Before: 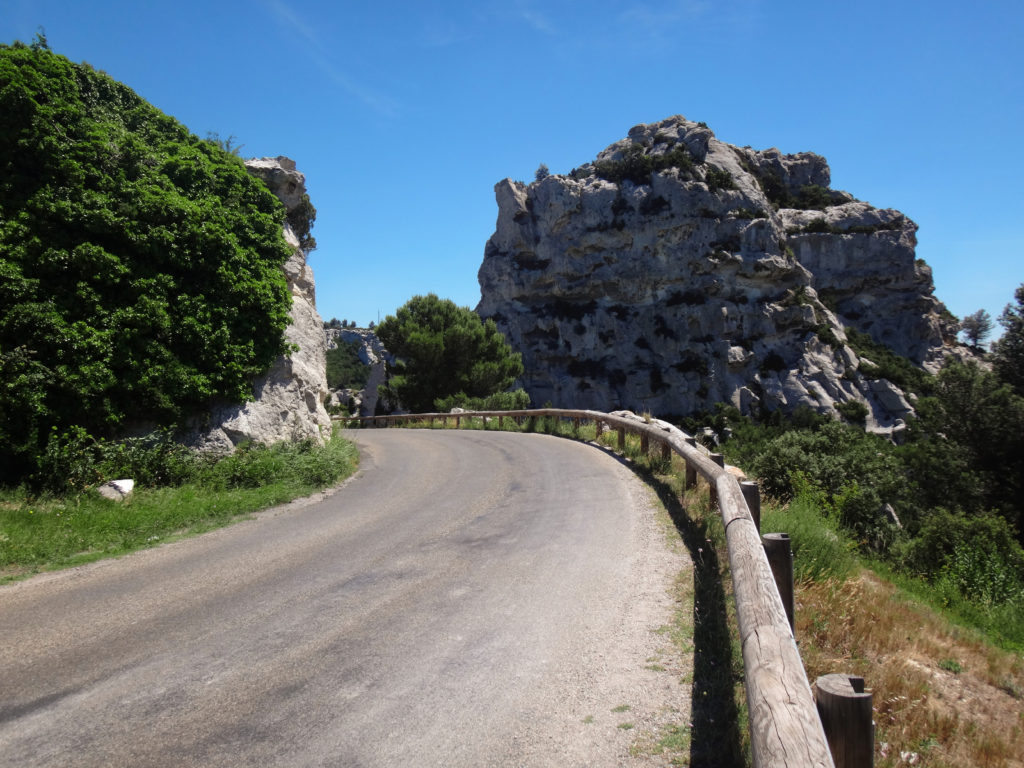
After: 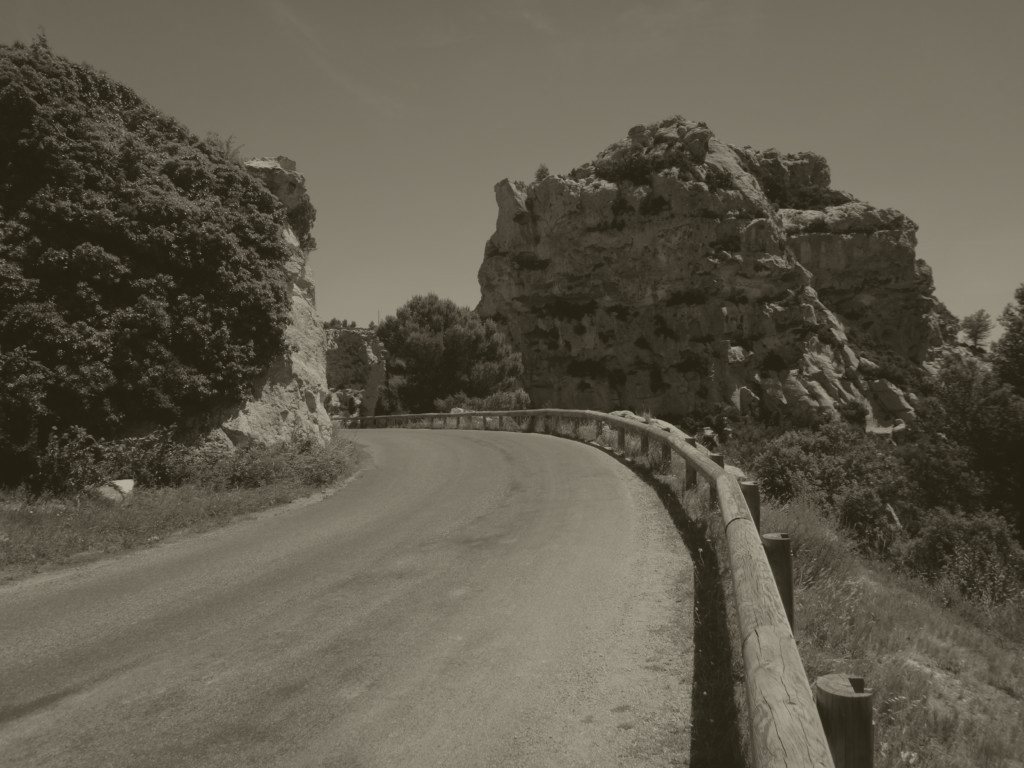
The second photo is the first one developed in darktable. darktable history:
color balance: mode lift, gamma, gain (sRGB)
colorize: hue 41.44°, saturation 22%, source mix 60%, lightness 10.61%
